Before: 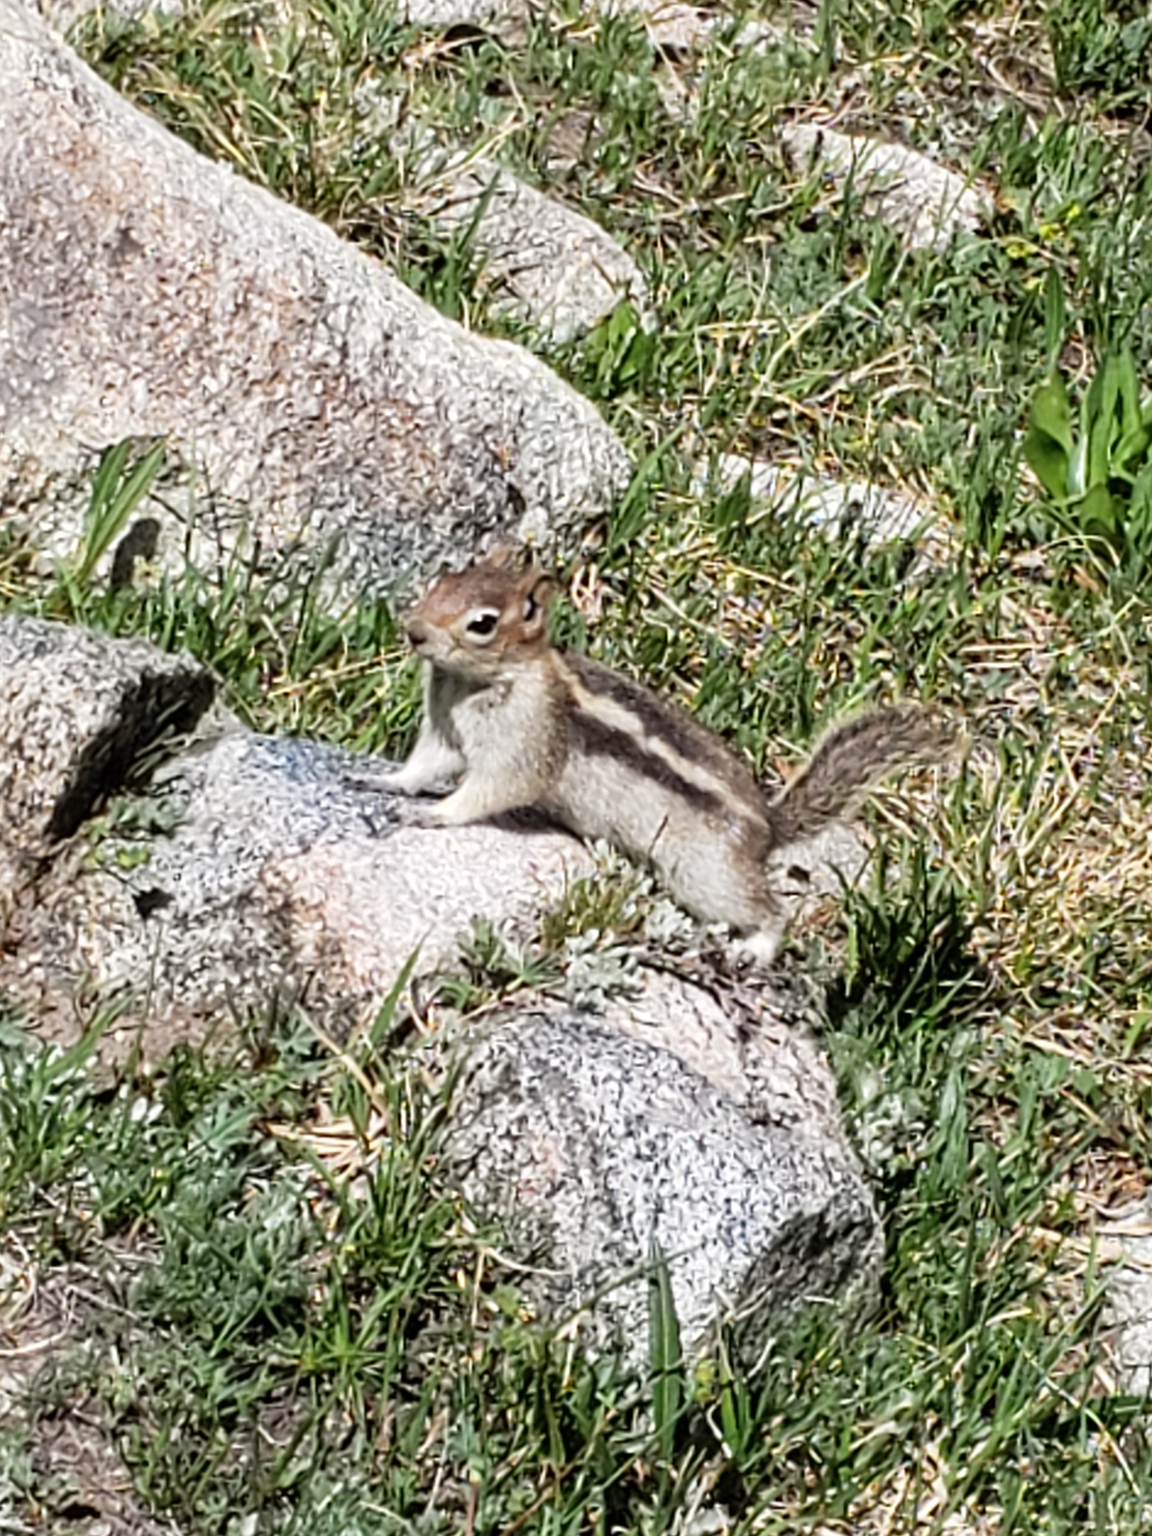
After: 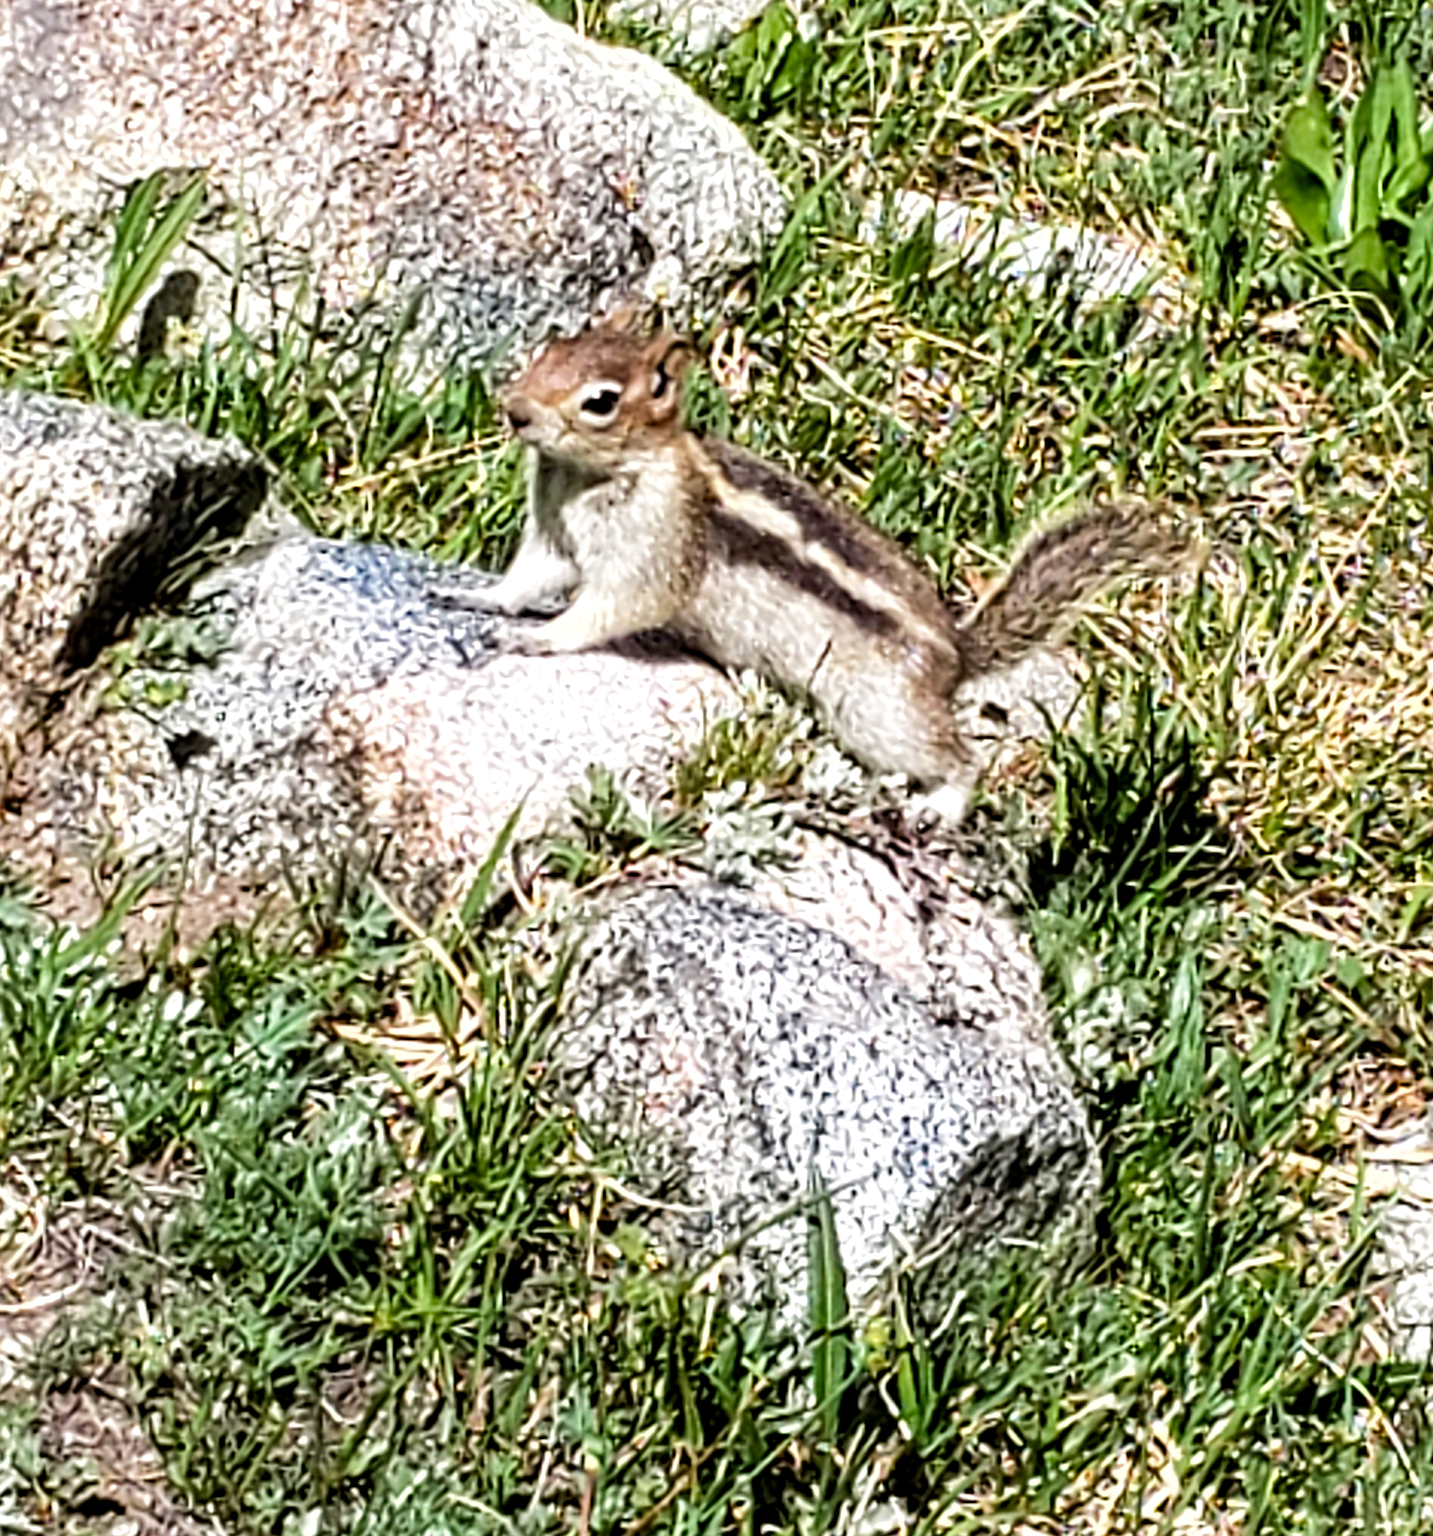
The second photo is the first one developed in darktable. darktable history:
sharpen: on, module defaults
velvia: strength 26.64%
color balance rgb: perceptual saturation grading › global saturation 20%, perceptual saturation grading › highlights -25.911%, perceptual saturation grading › shadows 25.919%, perceptual brilliance grading › highlights 6.222%, perceptual brilliance grading › mid-tones 17.526%, perceptual brilliance grading › shadows -5.337%
contrast equalizer: y [[0.5, 0.542, 0.583, 0.625, 0.667, 0.708], [0.5 ×6], [0.5 ×6], [0 ×6], [0 ×6]], mix 0.3
local contrast: highlights 100%, shadows 98%, detail 119%, midtone range 0.2
exposure: black level correction 0.001, compensate exposure bias true, compensate highlight preservation false
crop and rotate: top 19.631%
shadows and highlights: shadows -11.1, white point adjustment 1.4, highlights 11.4
